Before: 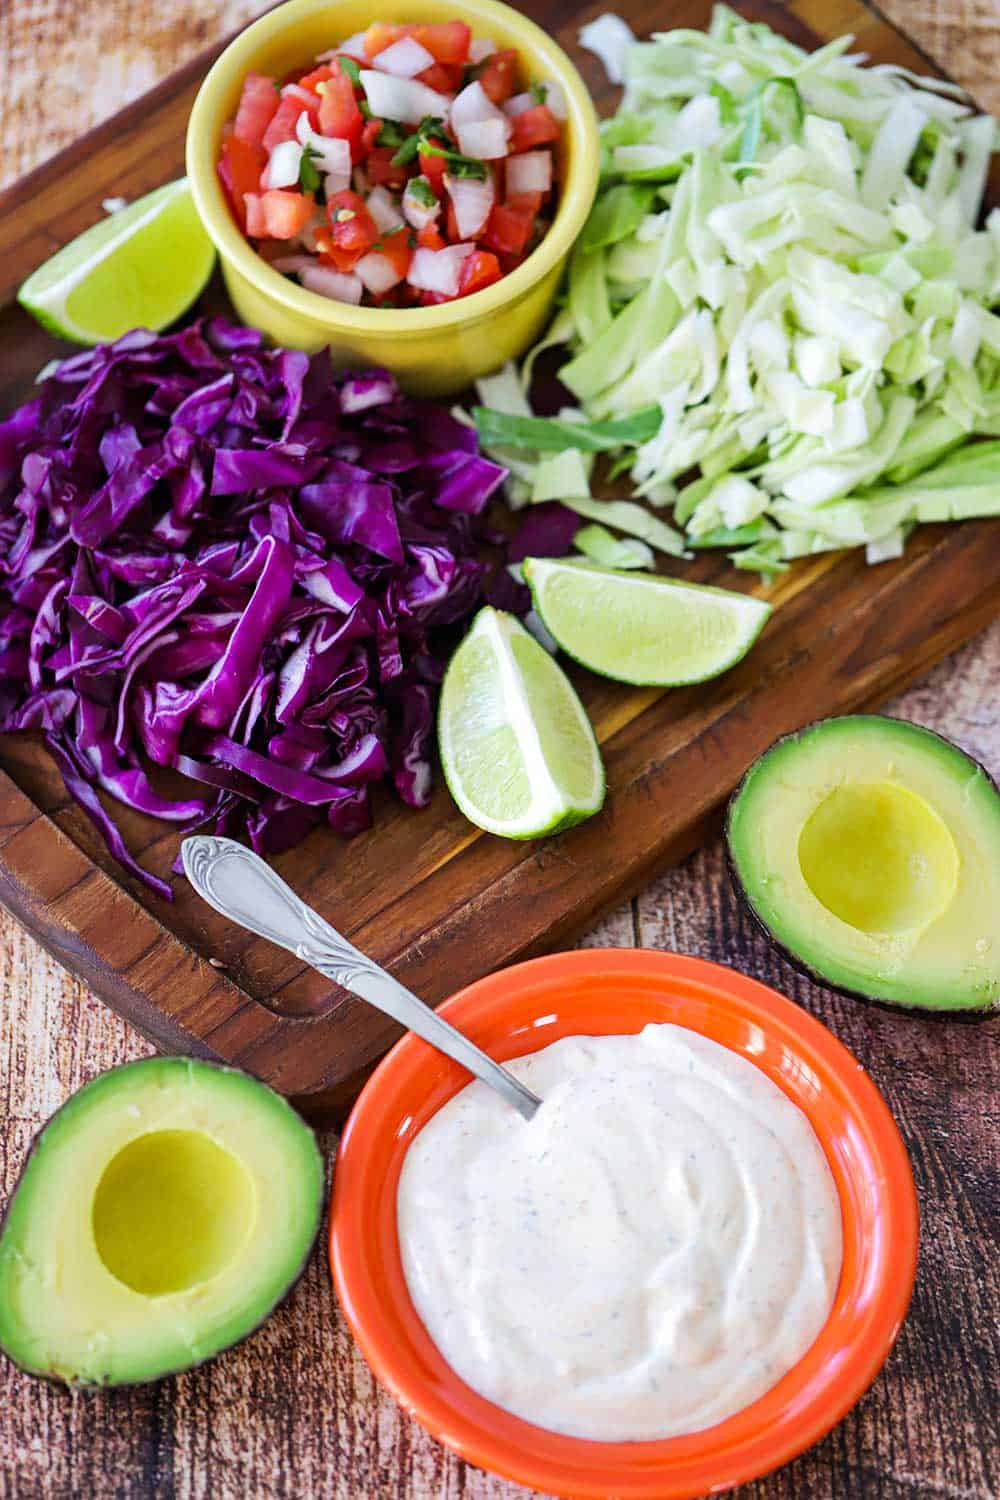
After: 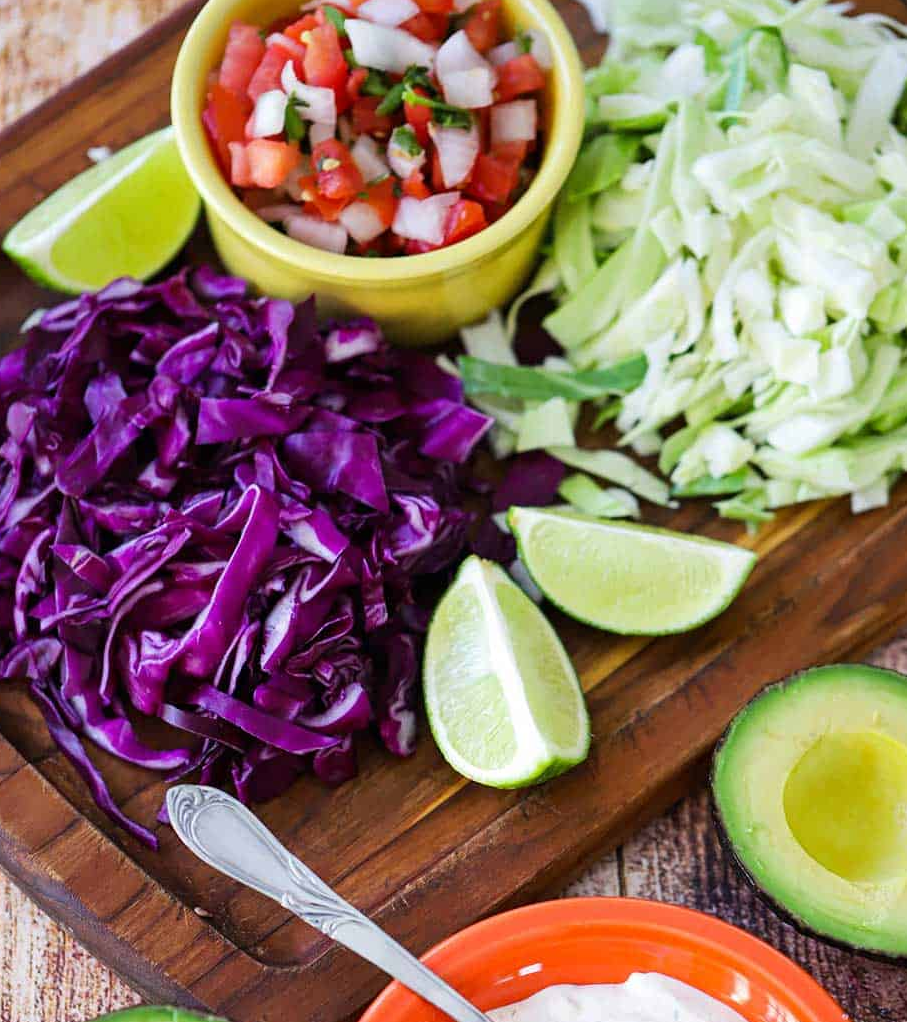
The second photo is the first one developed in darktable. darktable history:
crop: left 1.517%, top 3.433%, right 7.719%, bottom 28.424%
